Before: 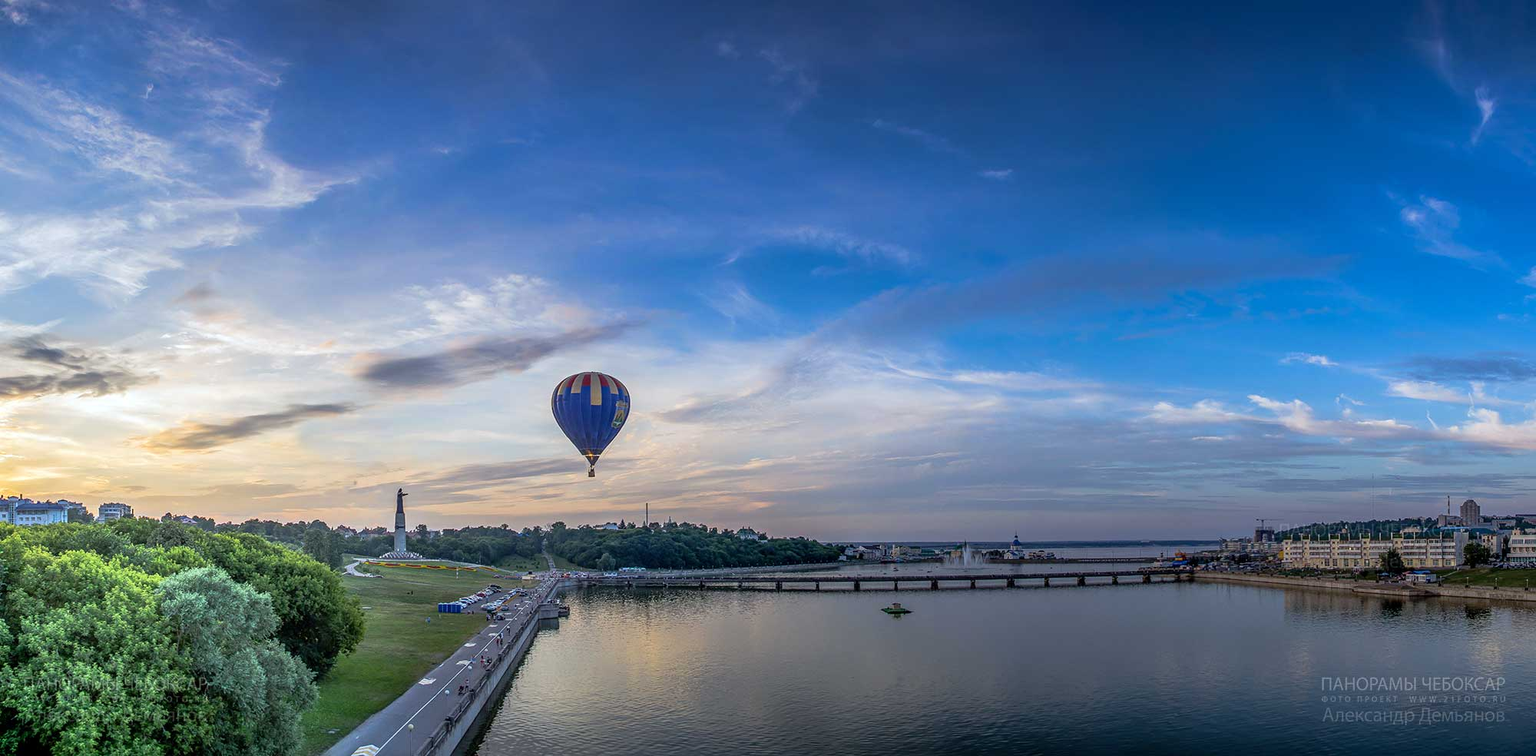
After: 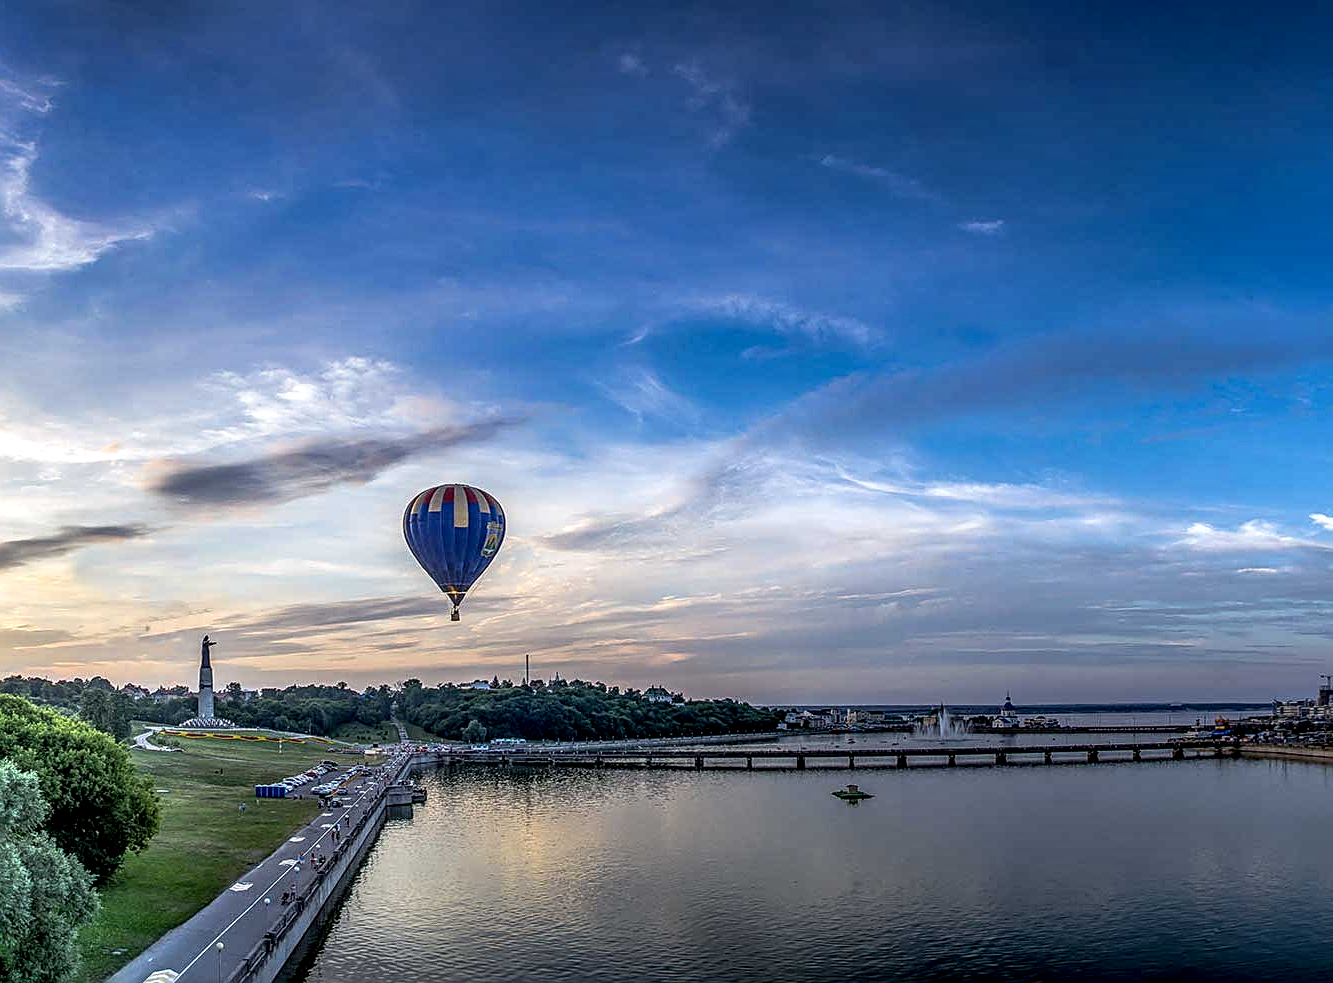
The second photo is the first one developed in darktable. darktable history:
crop and rotate: left 15.754%, right 17.579%
local contrast: highlights 60%, shadows 60%, detail 160%
sharpen: on, module defaults
